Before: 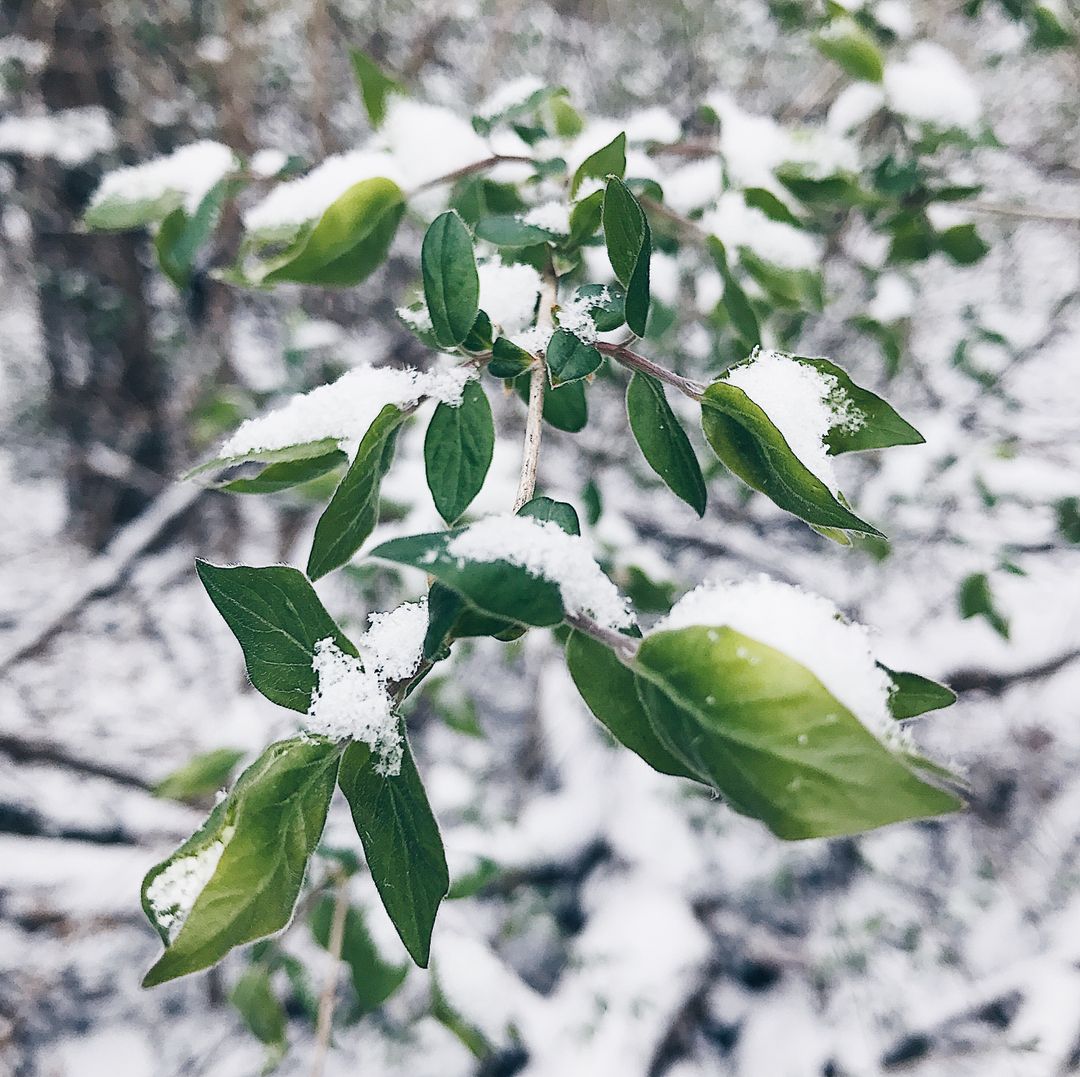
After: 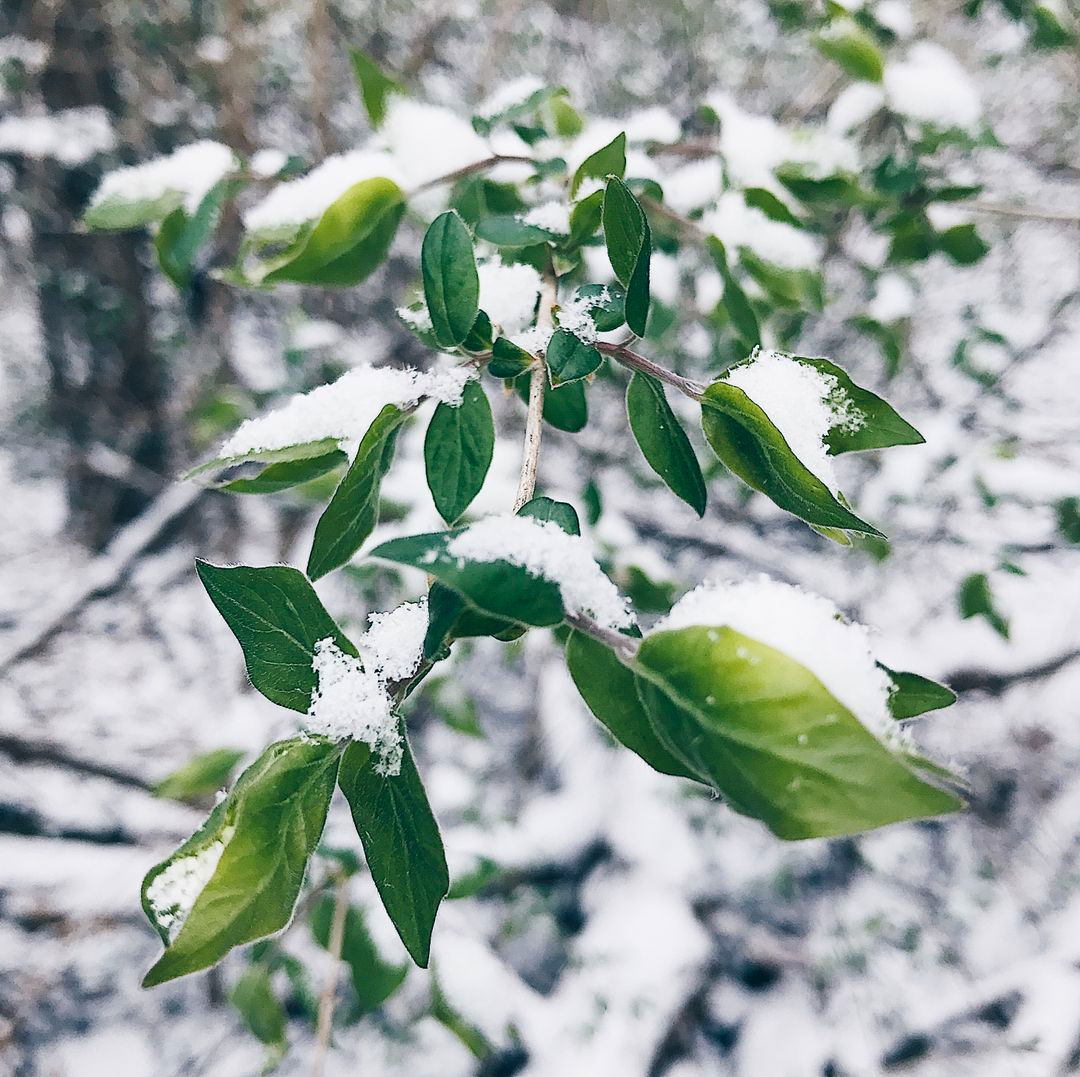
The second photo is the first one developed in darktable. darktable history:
color balance rgb: shadows lift › luminance -7.718%, shadows lift › chroma 2.329%, shadows lift › hue 166.87°, linear chroma grading › global chroma 8.729%, perceptual saturation grading › global saturation 0.249%, global vibrance 15.091%
